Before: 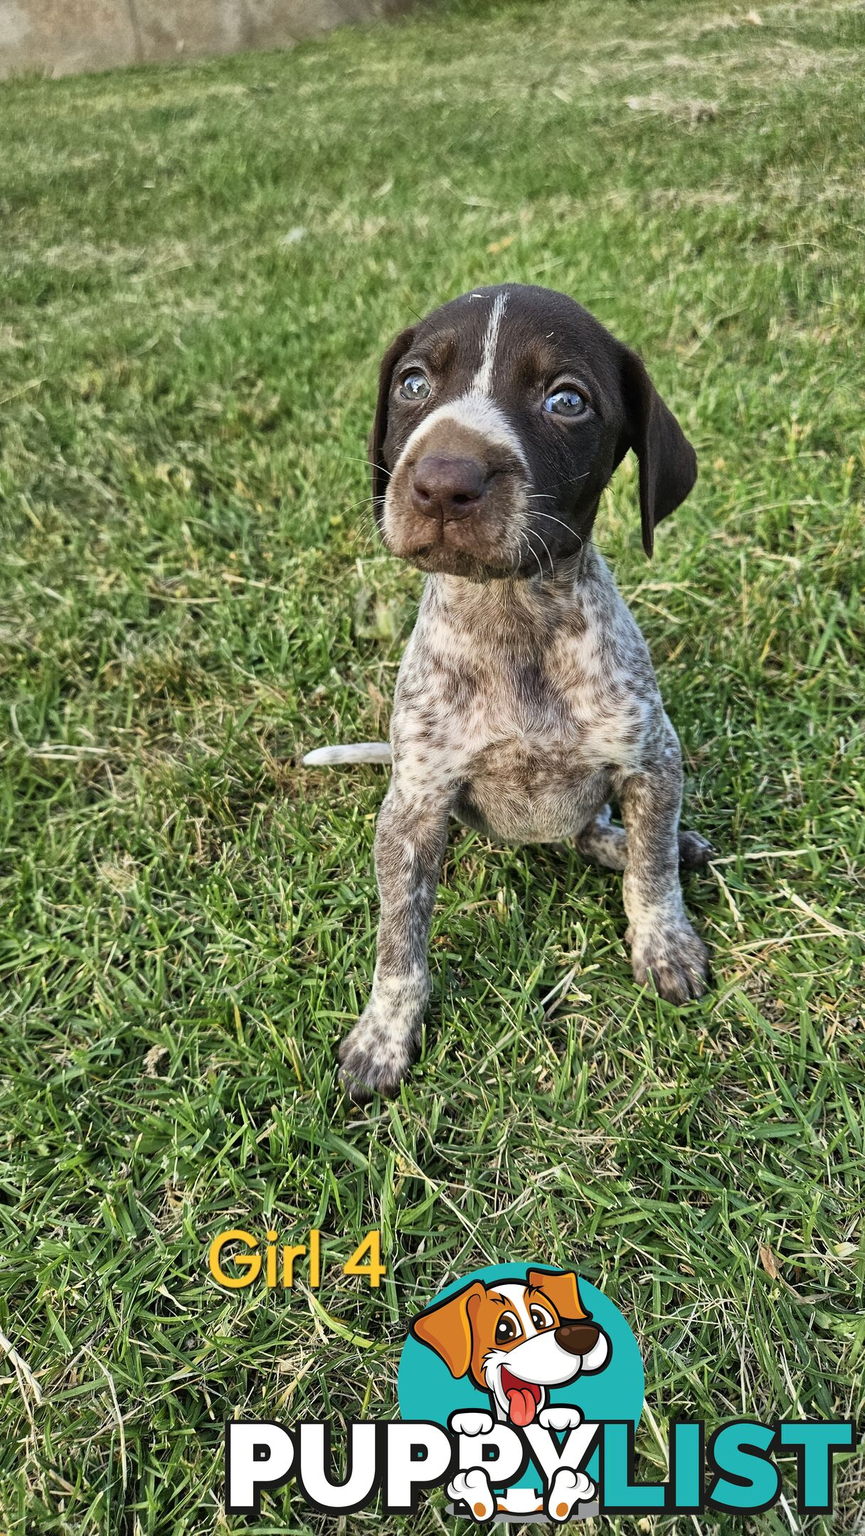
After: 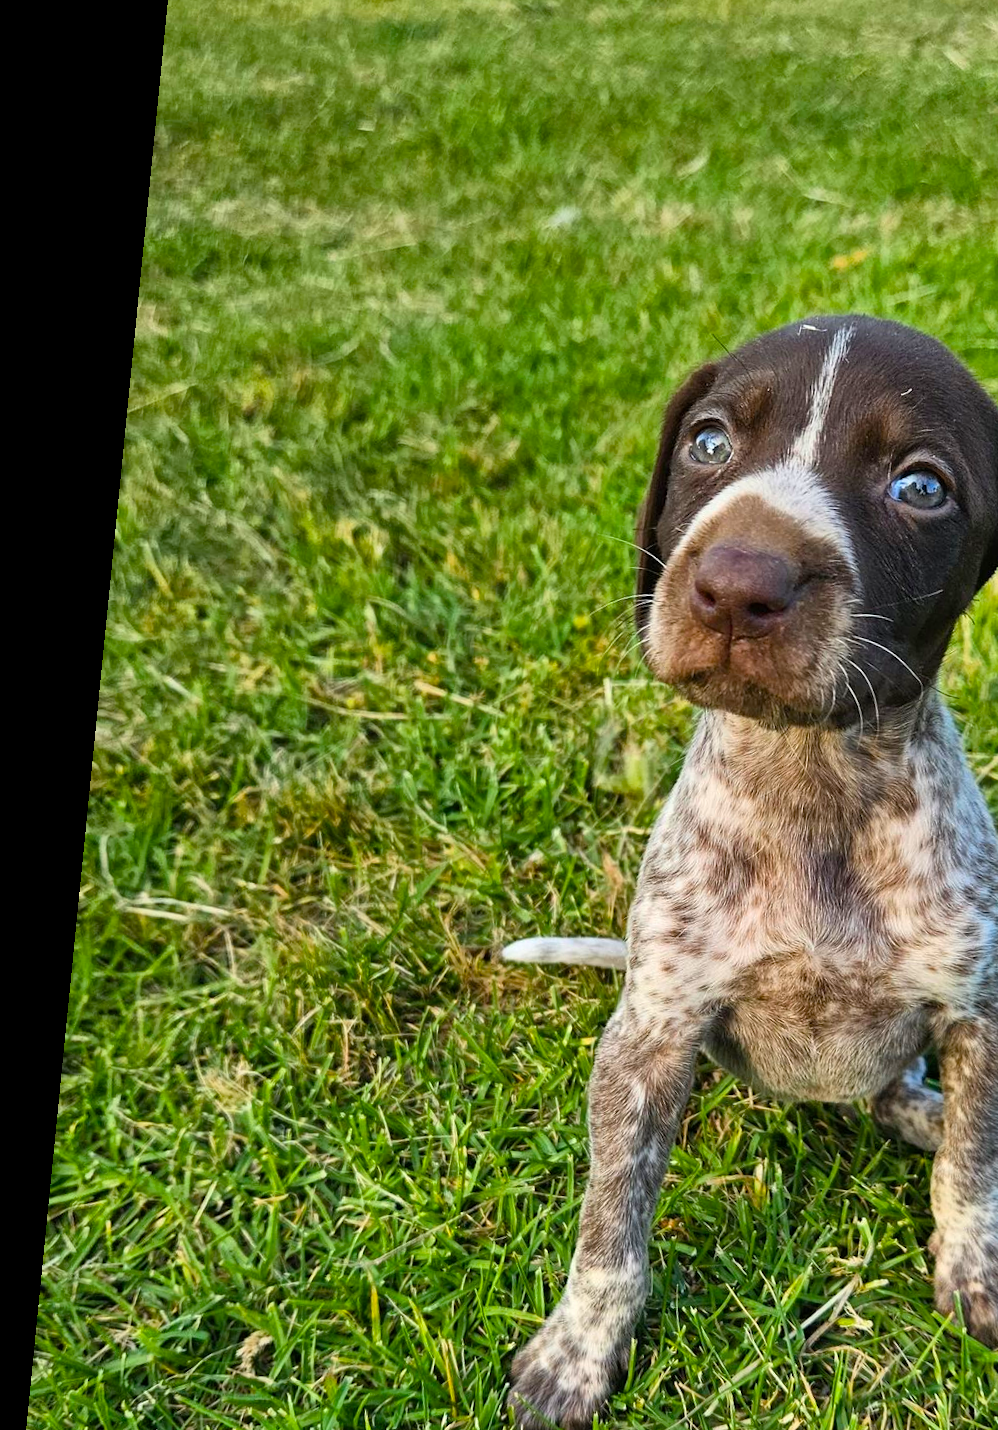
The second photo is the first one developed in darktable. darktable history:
crop and rotate: angle -5.67°, left 2.08%, top 6.734%, right 27.777%, bottom 30.251%
color balance rgb: perceptual saturation grading › global saturation 40.651%
tone equalizer: on, module defaults
